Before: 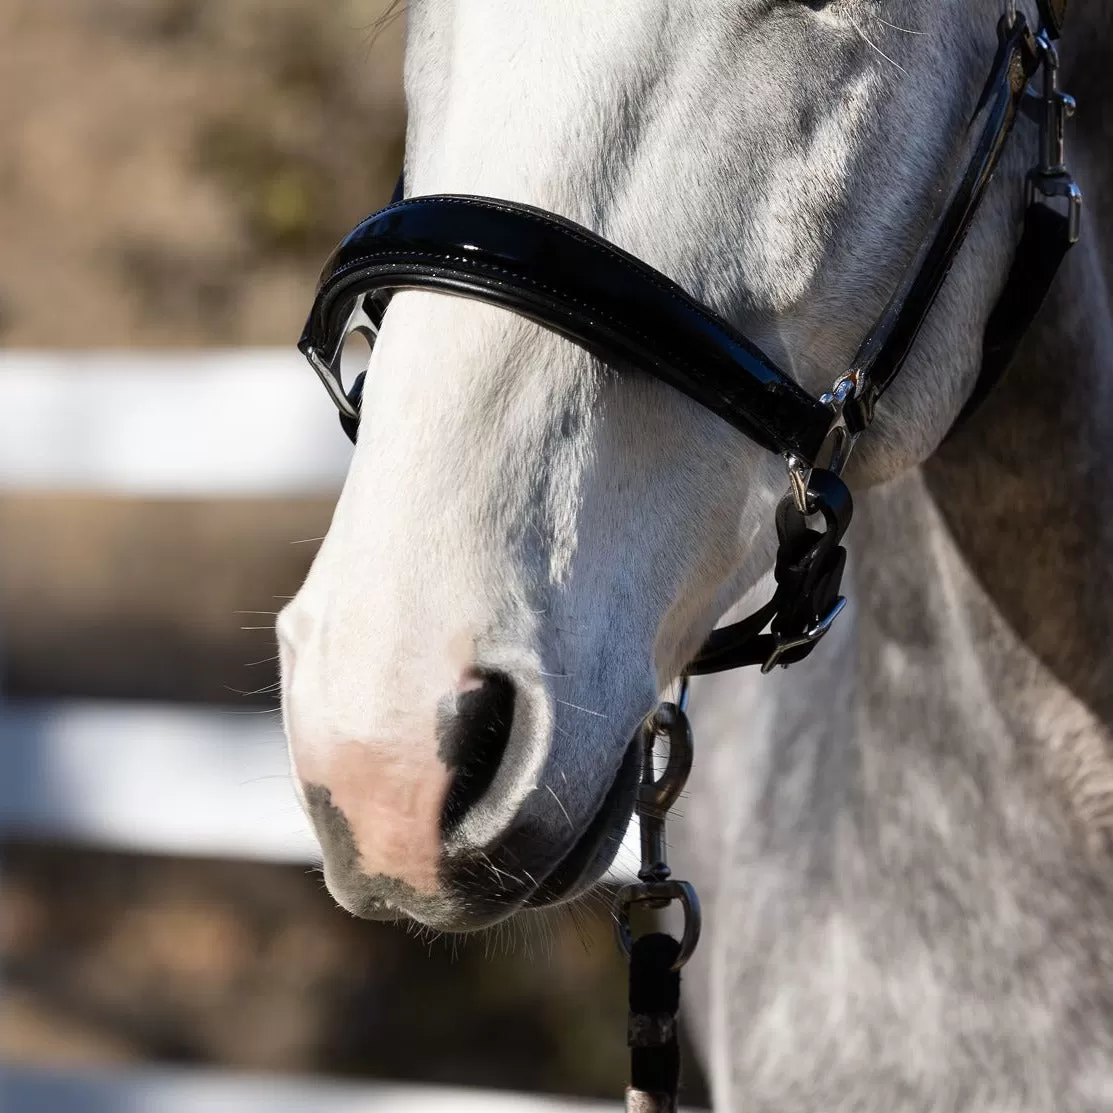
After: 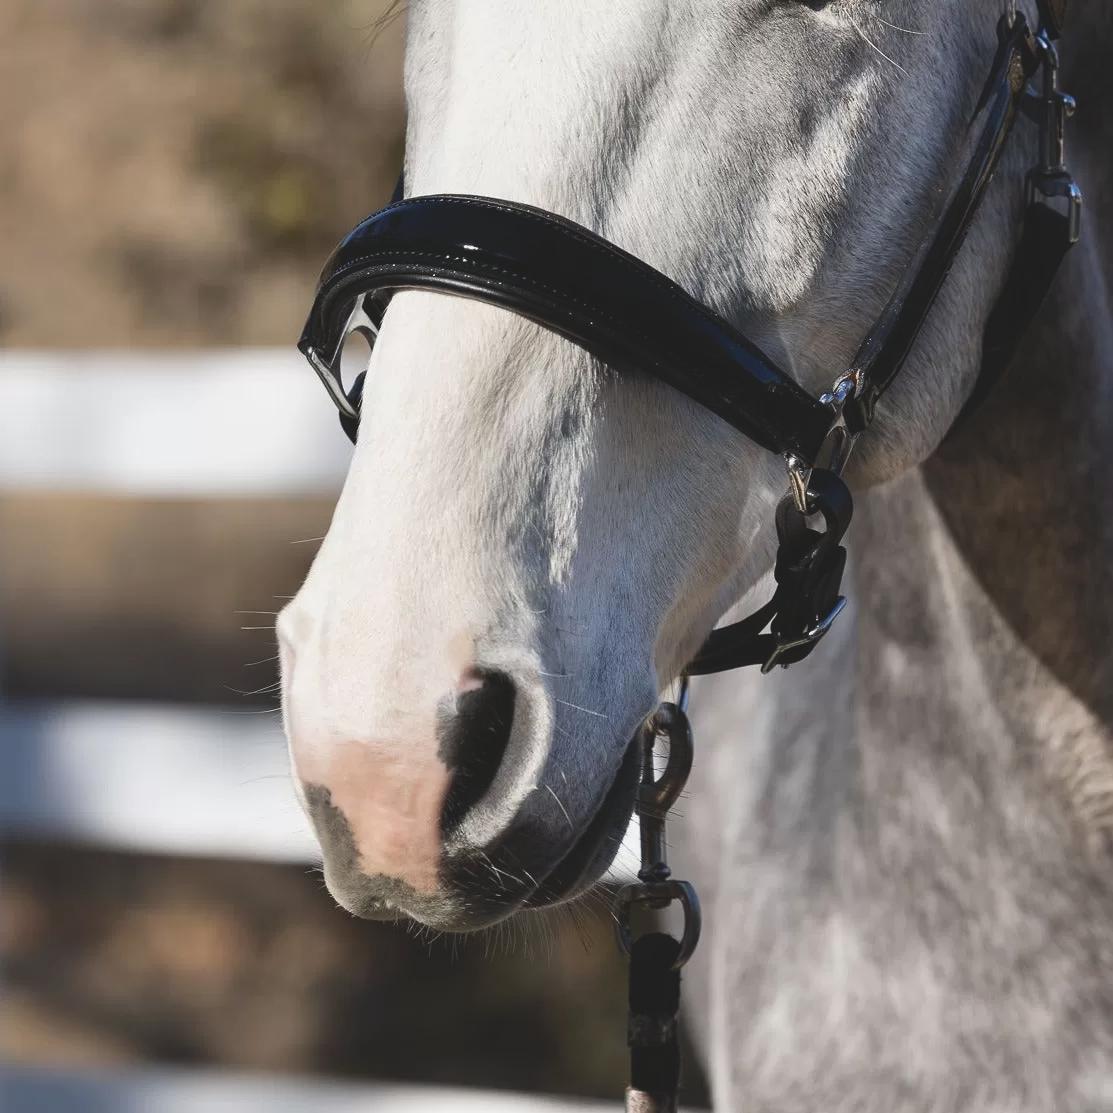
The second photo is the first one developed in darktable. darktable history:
exposure: black level correction -0.015, exposure -0.131 EV, compensate exposure bias true, compensate highlight preservation false
